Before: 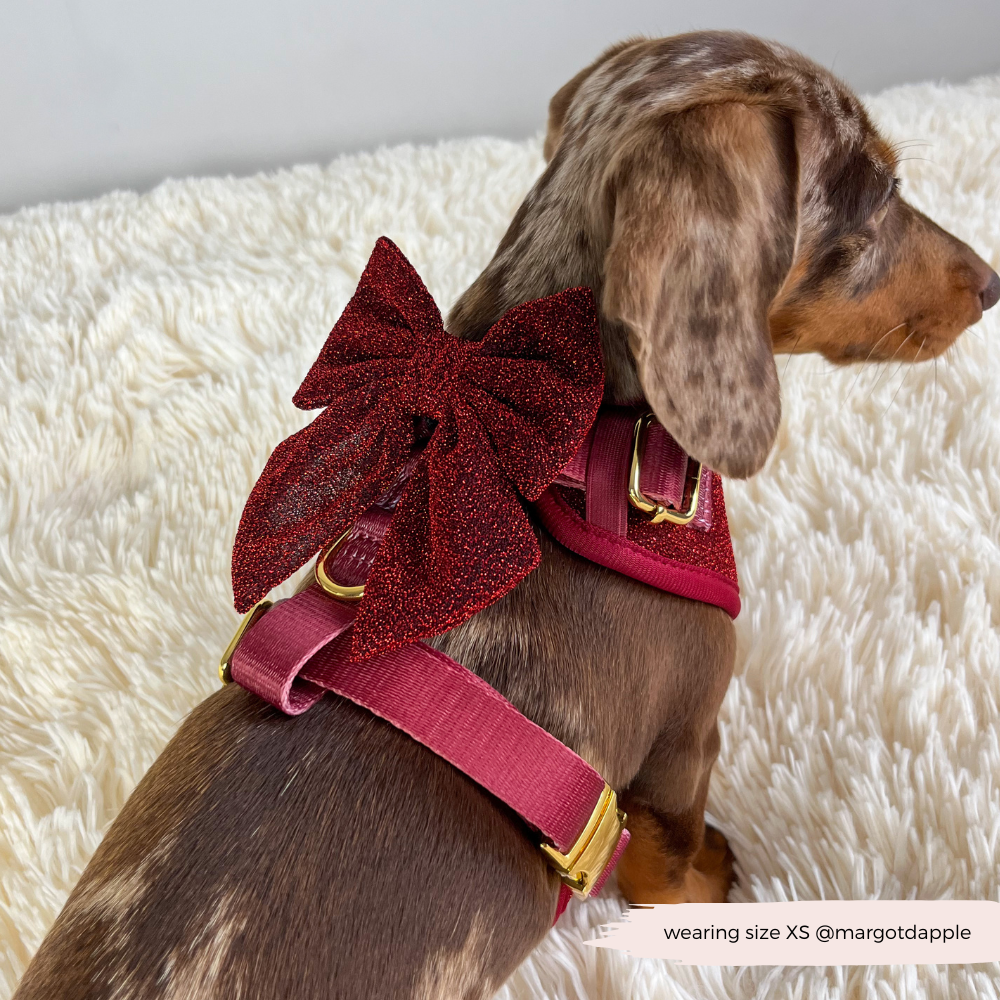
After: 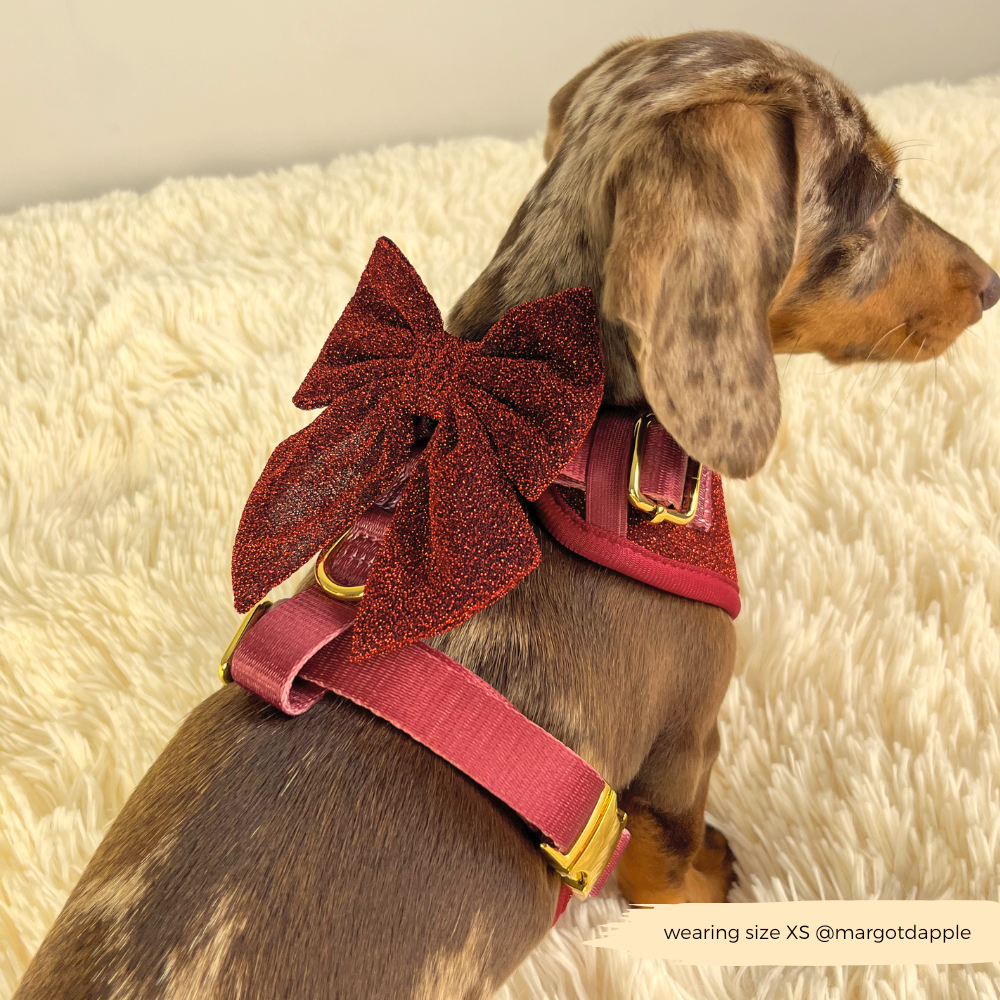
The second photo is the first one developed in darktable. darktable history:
contrast brightness saturation: brightness 0.149
color correction: highlights a* 2.31, highlights b* 22.53
